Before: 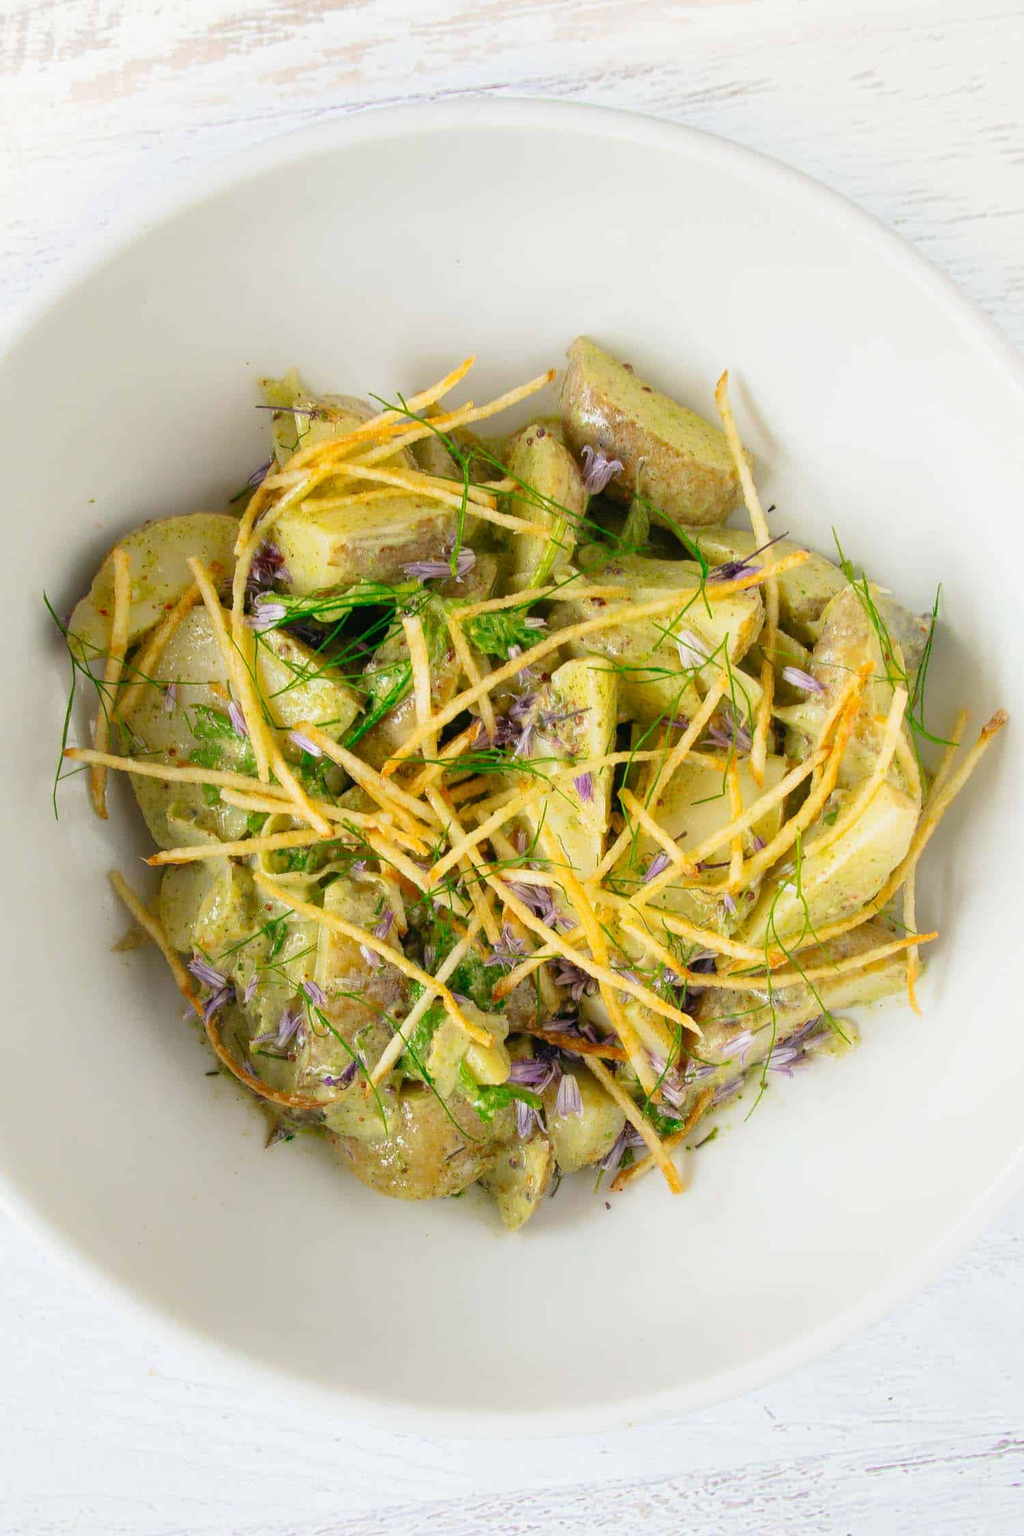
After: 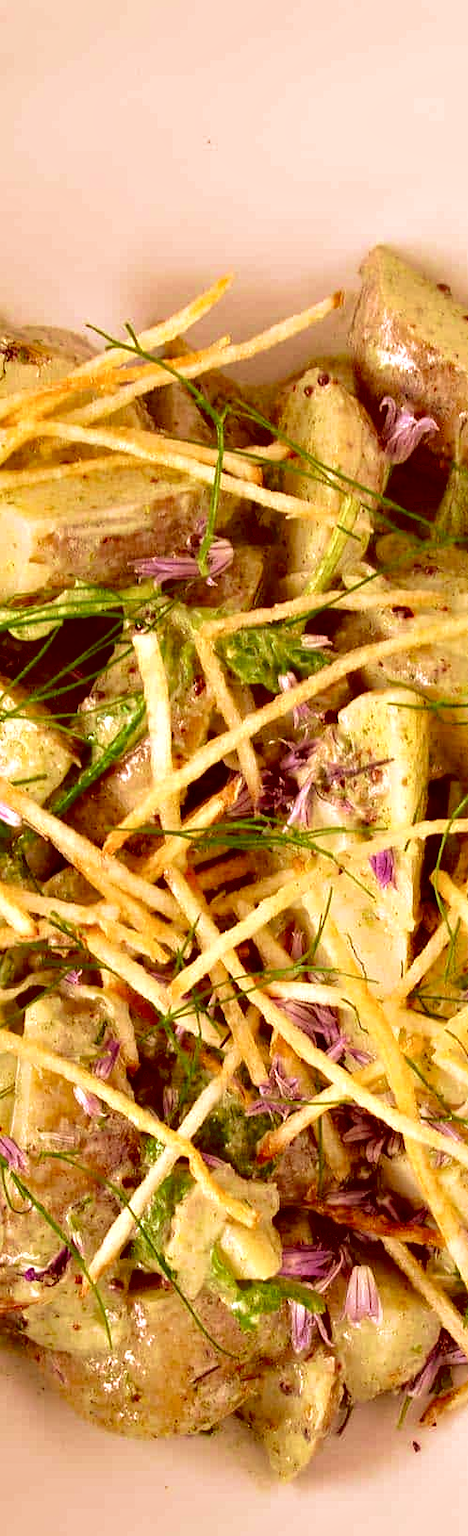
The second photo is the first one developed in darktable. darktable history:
velvia: strength 44.97%
color correction: highlights a* 9.45, highlights b* 8.72, shadows a* 39.99, shadows b* 39.8, saturation 0.796
crop and rotate: left 29.962%, top 10.314%, right 36.847%, bottom 17.265%
contrast equalizer: y [[0.6 ×6], [0.55 ×6], [0 ×6], [0 ×6], [0 ×6]]
